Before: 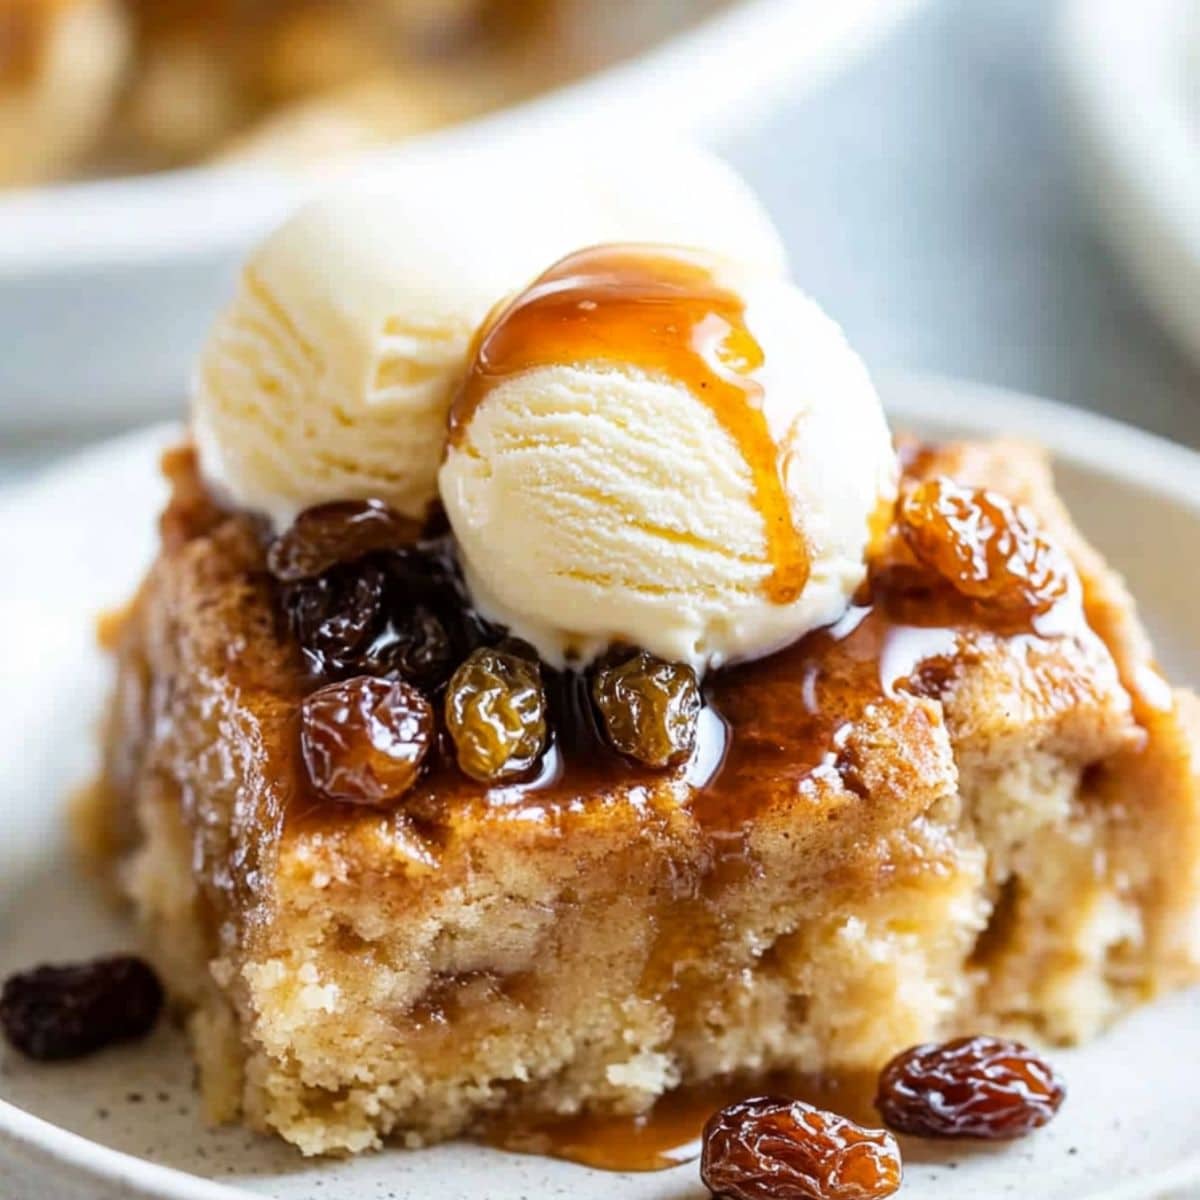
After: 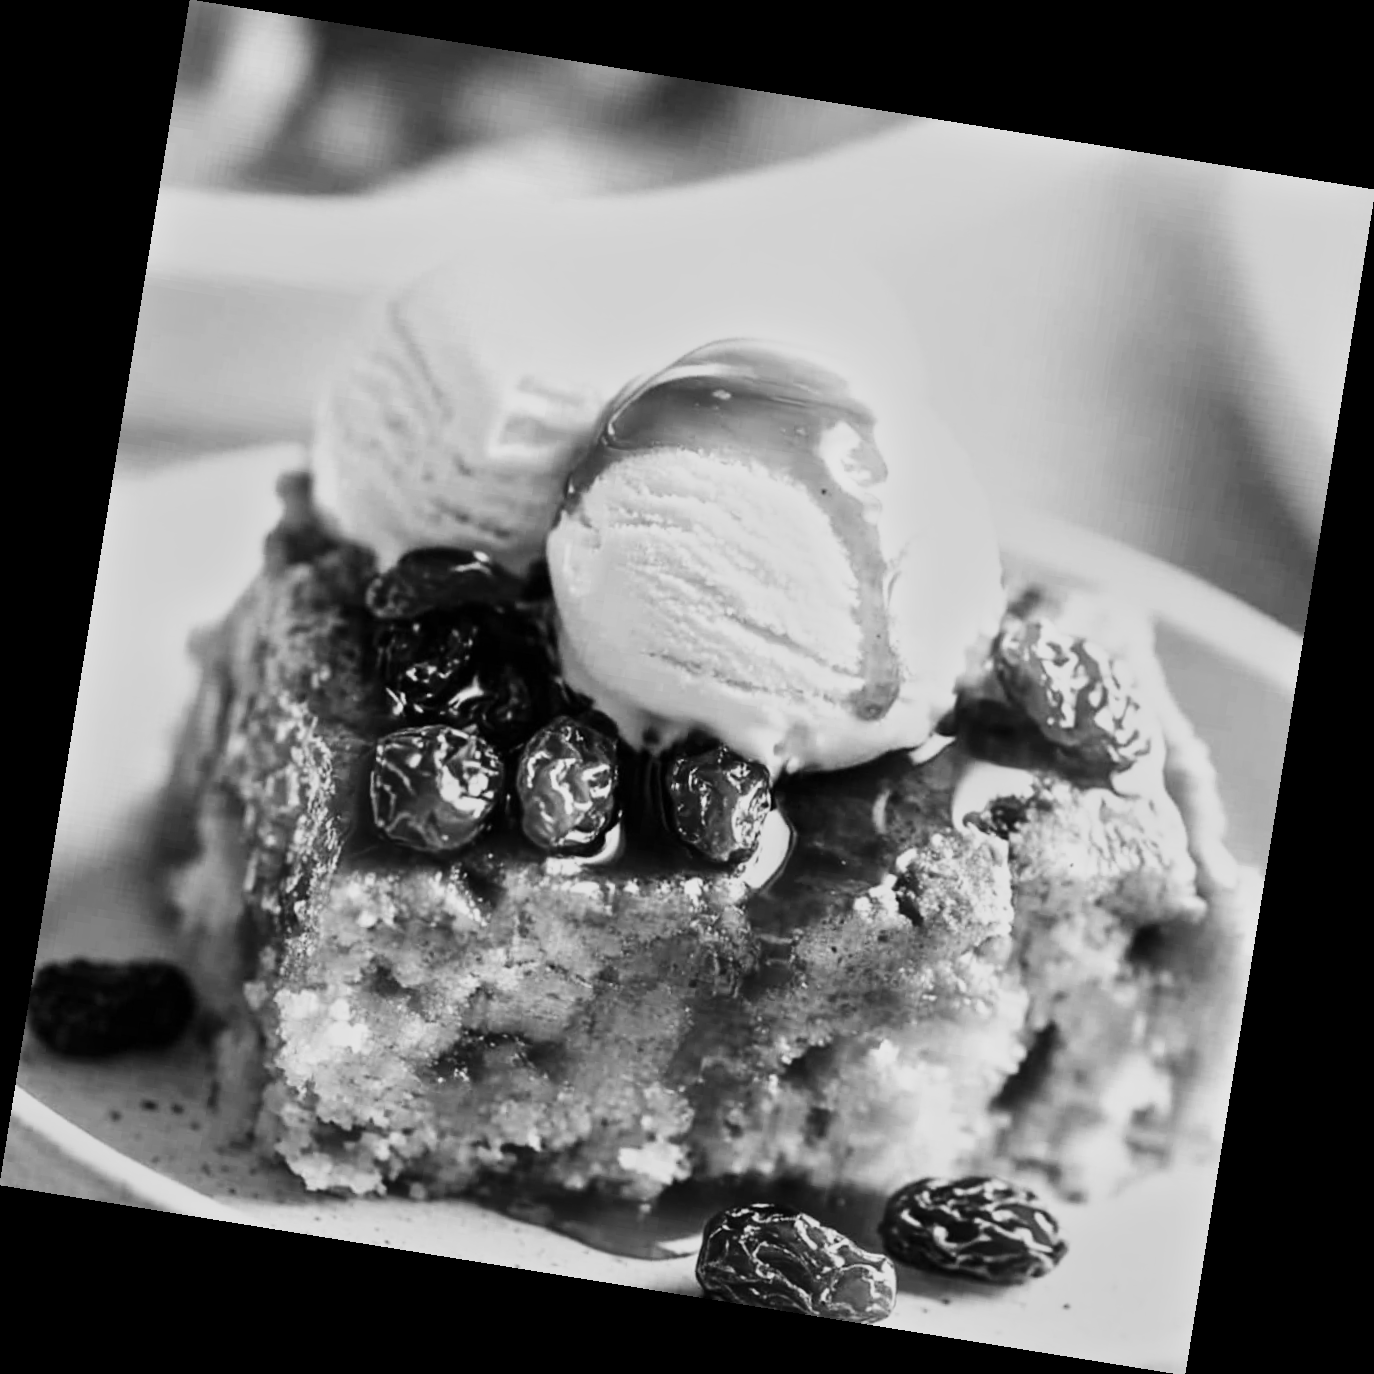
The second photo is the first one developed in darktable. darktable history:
tone curve: curves: ch0 [(0, 0) (0.187, 0.12) (0.384, 0.363) (0.618, 0.698) (0.754, 0.857) (0.875, 0.956) (1, 0.987)]; ch1 [(0, 0) (0.402, 0.36) (0.476, 0.466) (0.501, 0.501) (0.518, 0.514) (0.564, 0.608) (0.614, 0.664) (0.692, 0.744) (1, 1)]; ch2 [(0, 0) (0.435, 0.412) (0.483, 0.481) (0.503, 0.503) (0.522, 0.535) (0.563, 0.601) (0.627, 0.699) (0.699, 0.753) (0.997, 0.858)], color space Lab, independent channels
rotate and perspective: rotation 9.12°, automatic cropping off
white balance: red 0.766, blue 1.537
monochrome: a -92.57, b 58.91
exposure: compensate highlight preservation false
